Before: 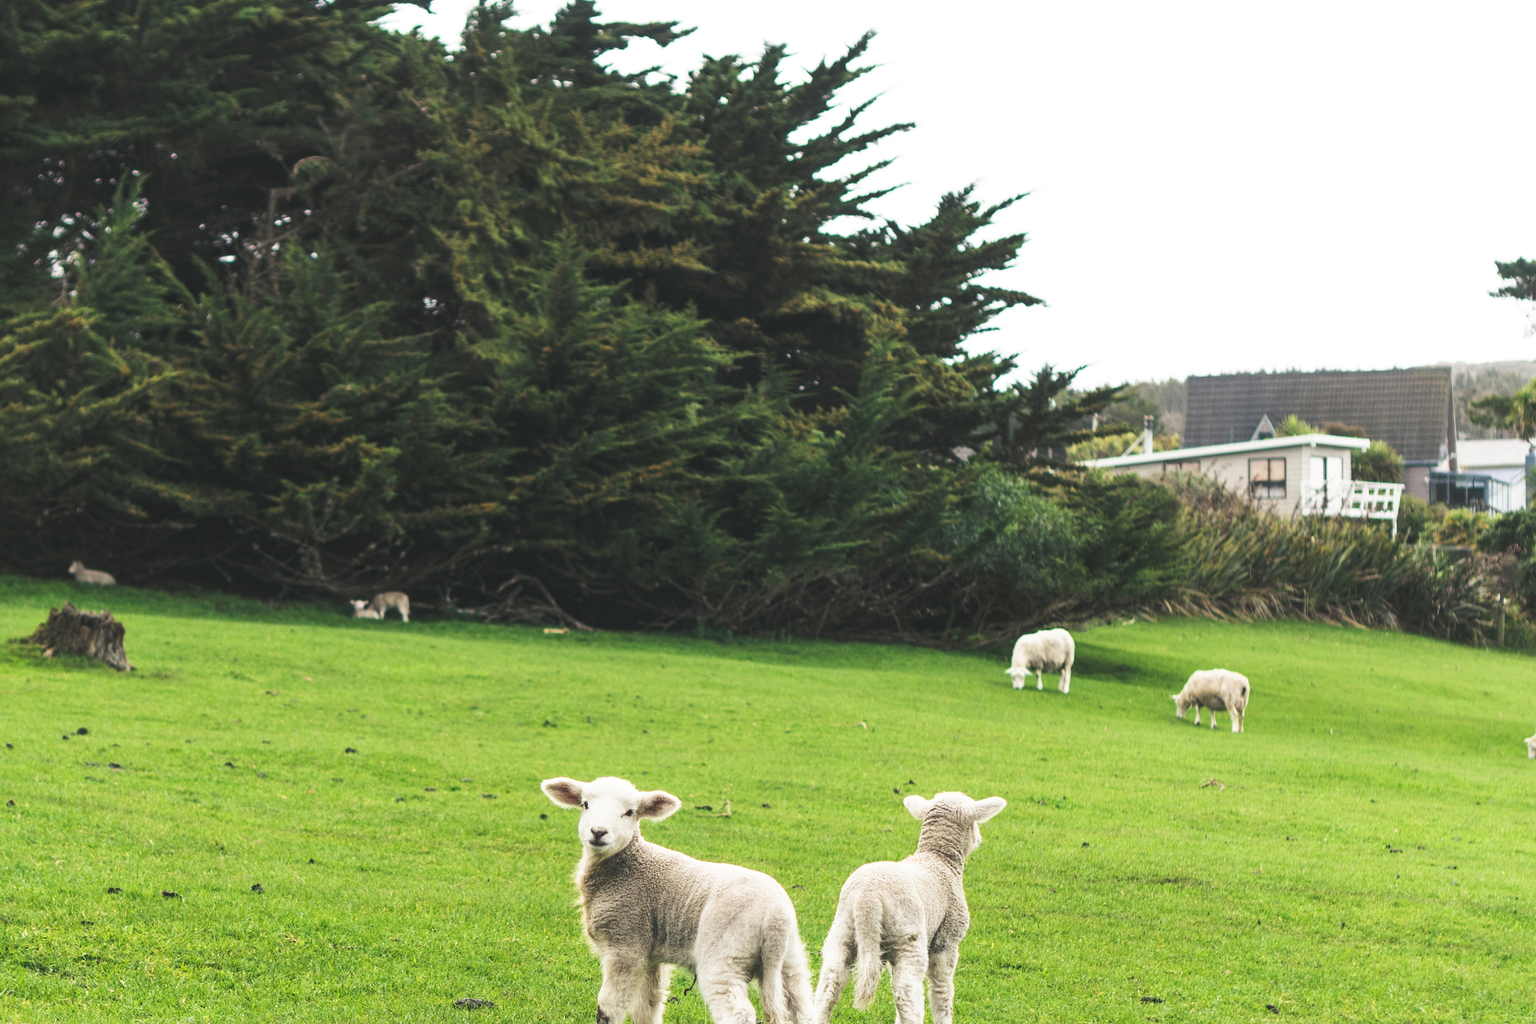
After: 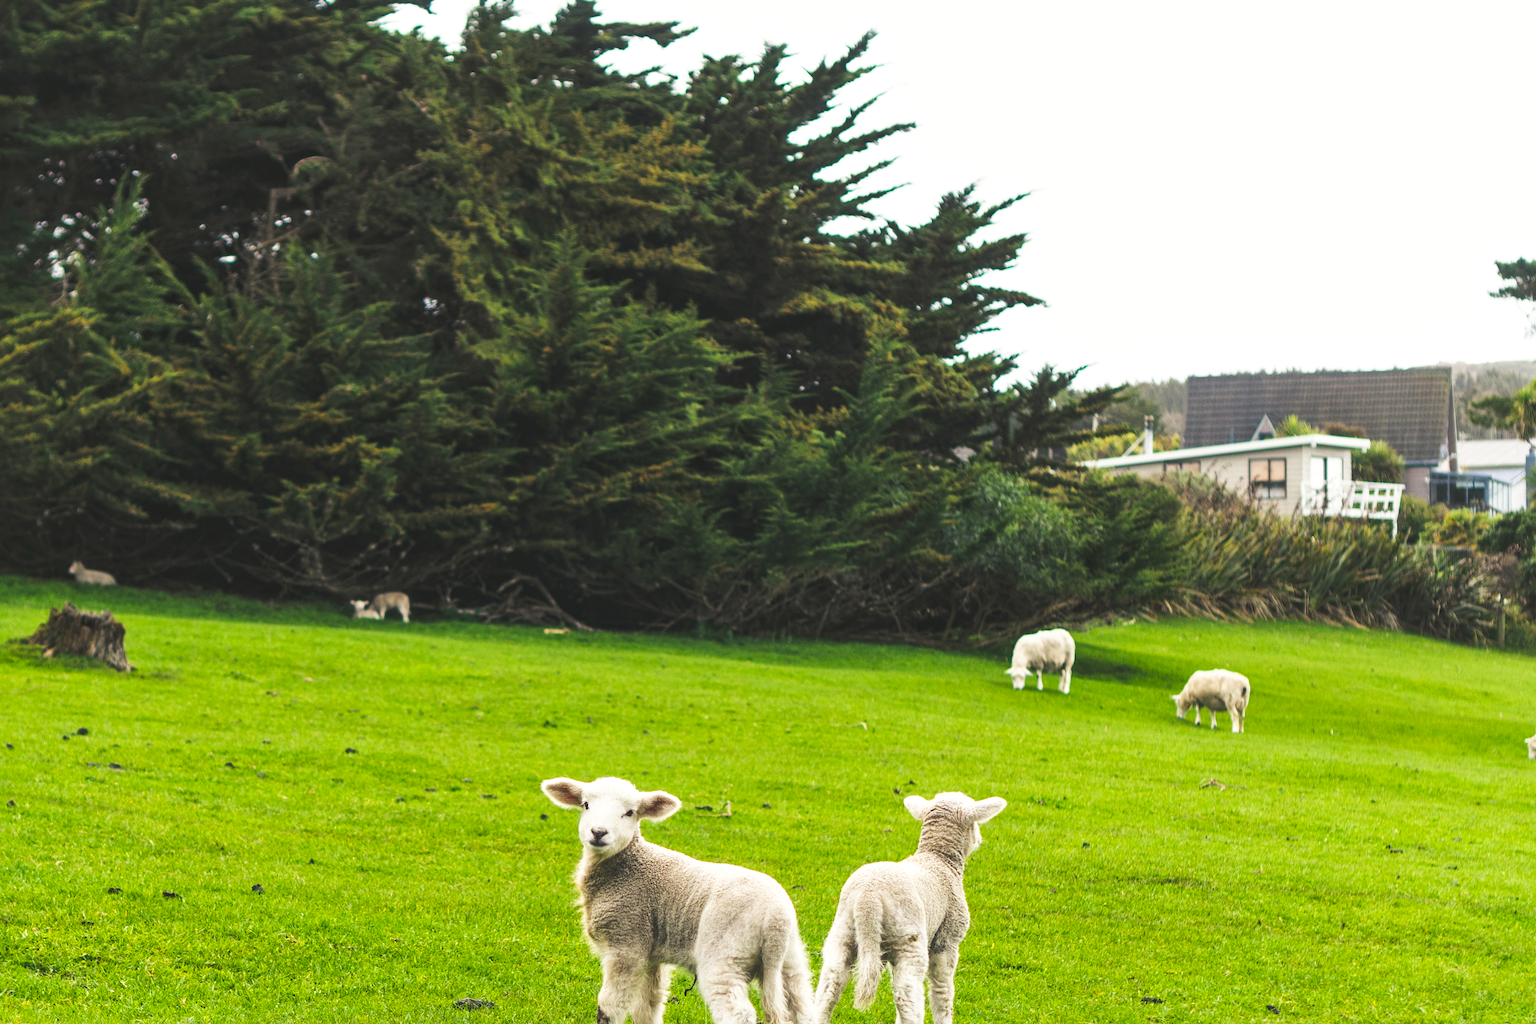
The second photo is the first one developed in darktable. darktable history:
color balance rgb: power › chroma 0.227%, power › hue 60.84°, perceptual saturation grading › global saturation 25.385%
local contrast: mode bilateral grid, contrast 20, coarseness 49, detail 119%, midtone range 0.2
